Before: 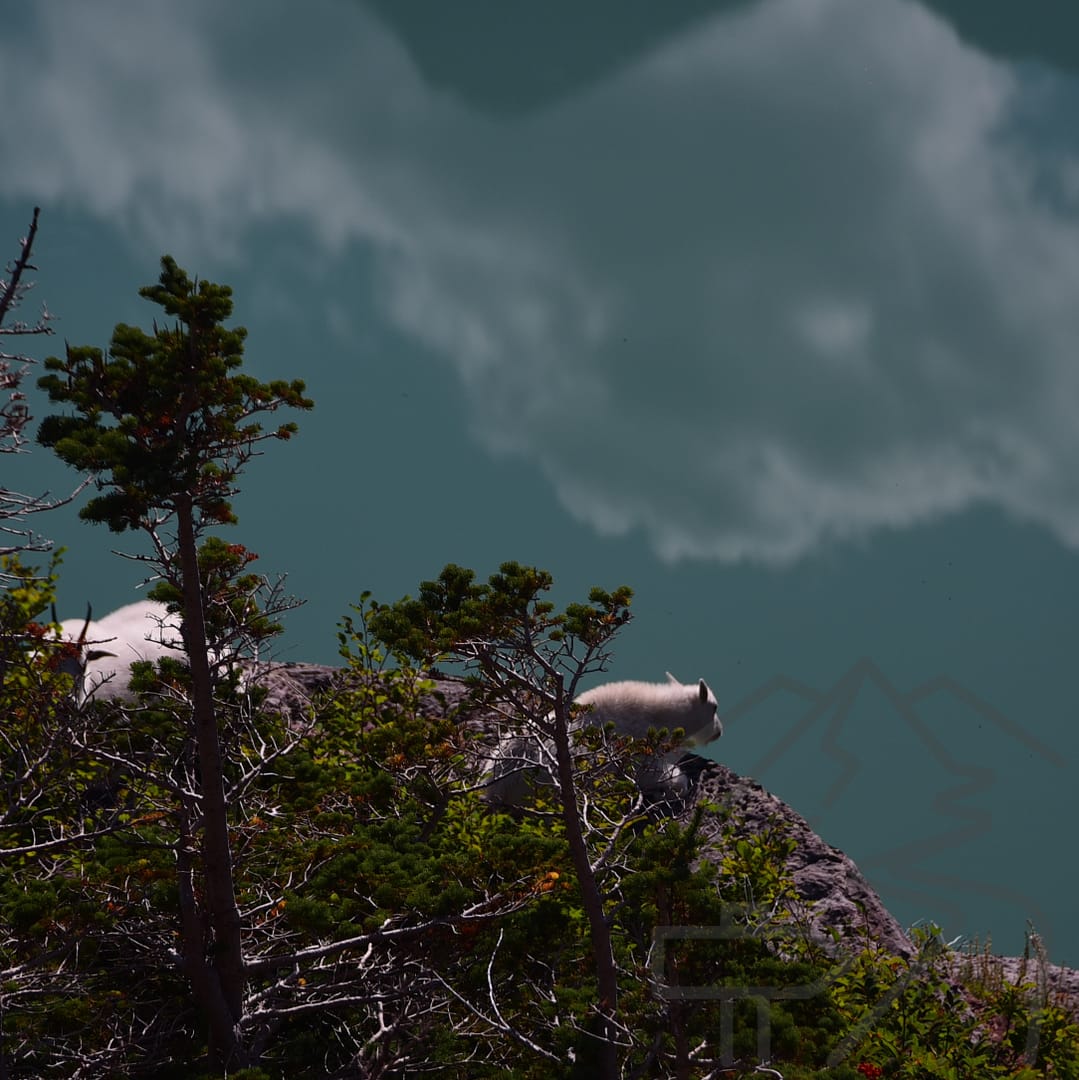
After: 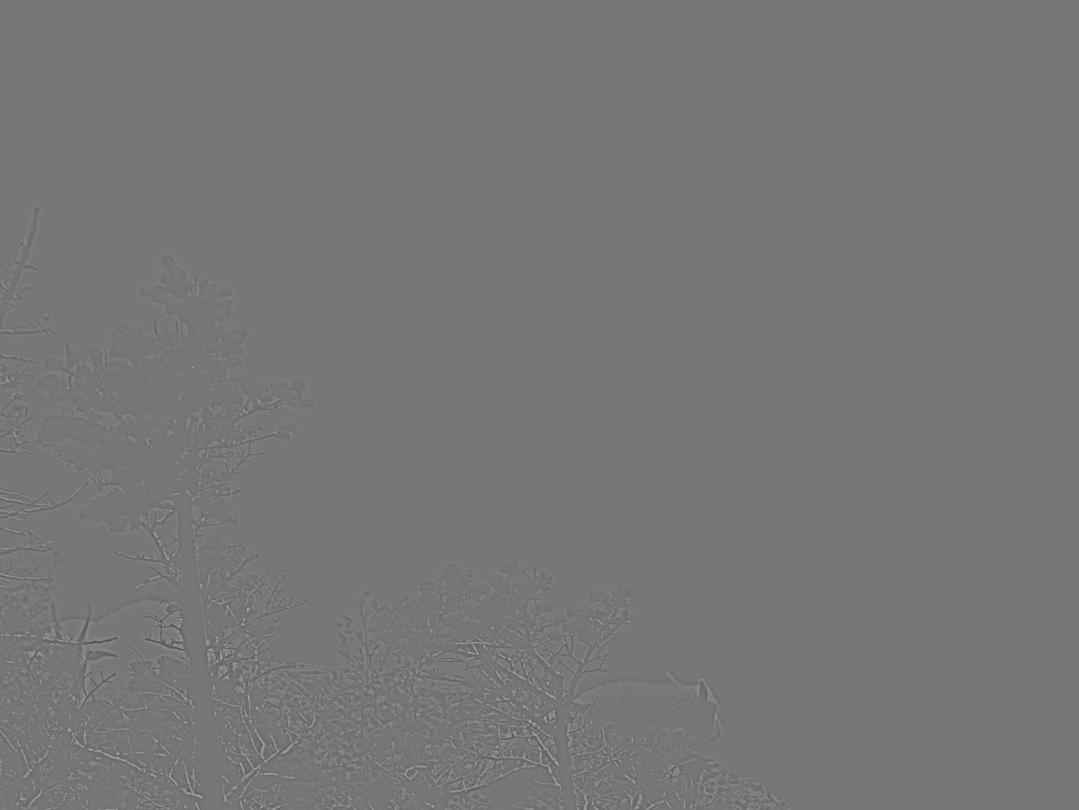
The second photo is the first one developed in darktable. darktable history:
highpass: sharpness 6%, contrast boost 7.63%
crop: bottom 24.988%
